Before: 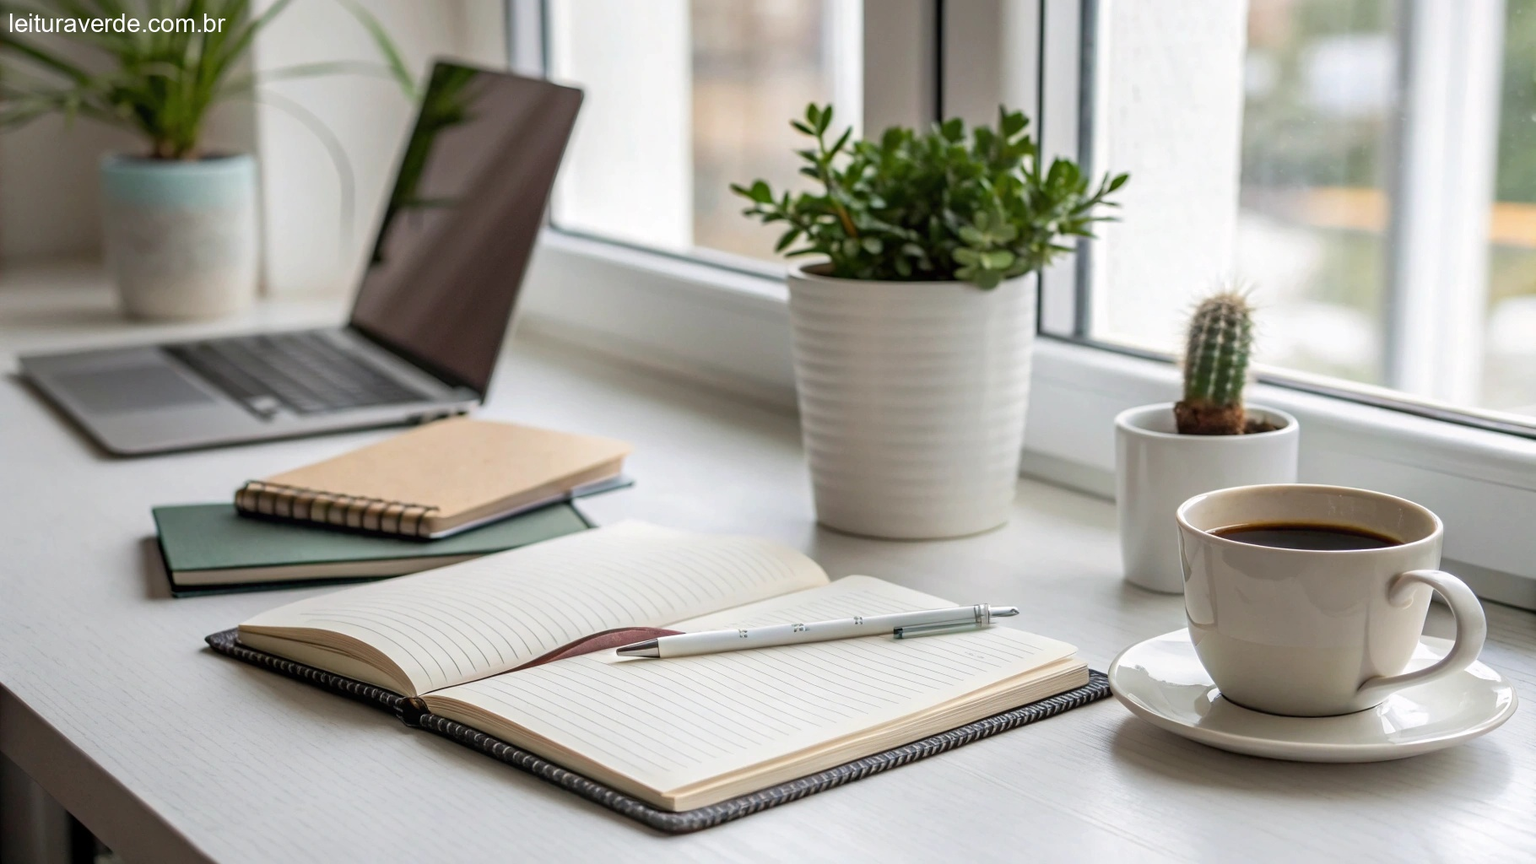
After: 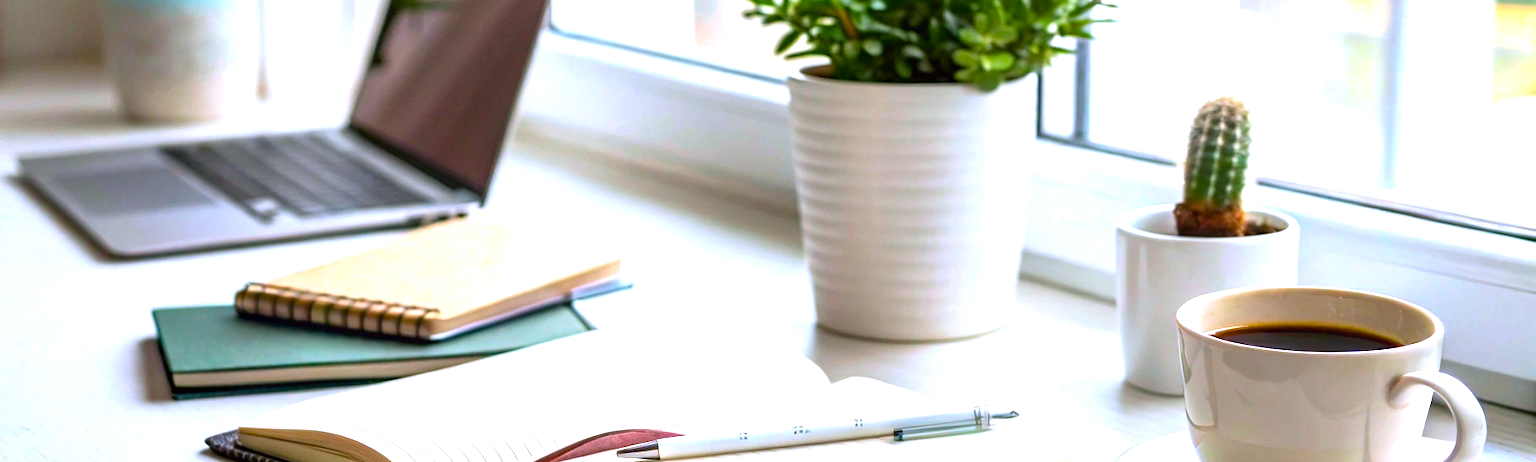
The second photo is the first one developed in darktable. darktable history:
white balance: red 0.983, blue 1.036
crop and rotate: top 23.043%, bottom 23.437%
color correction: highlights a* 0.816, highlights b* 2.78, saturation 1.1
color balance rgb: linear chroma grading › global chroma 10%, perceptual saturation grading › global saturation 40%, perceptual brilliance grading › global brilliance 30%, global vibrance 20%
color calibration: illuminant as shot in camera, x 0.358, y 0.373, temperature 4628.91 K
tone equalizer: on, module defaults
rgb curve: curves: ch2 [(0, 0) (0.567, 0.512) (1, 1)], mode RGB, independent channels
